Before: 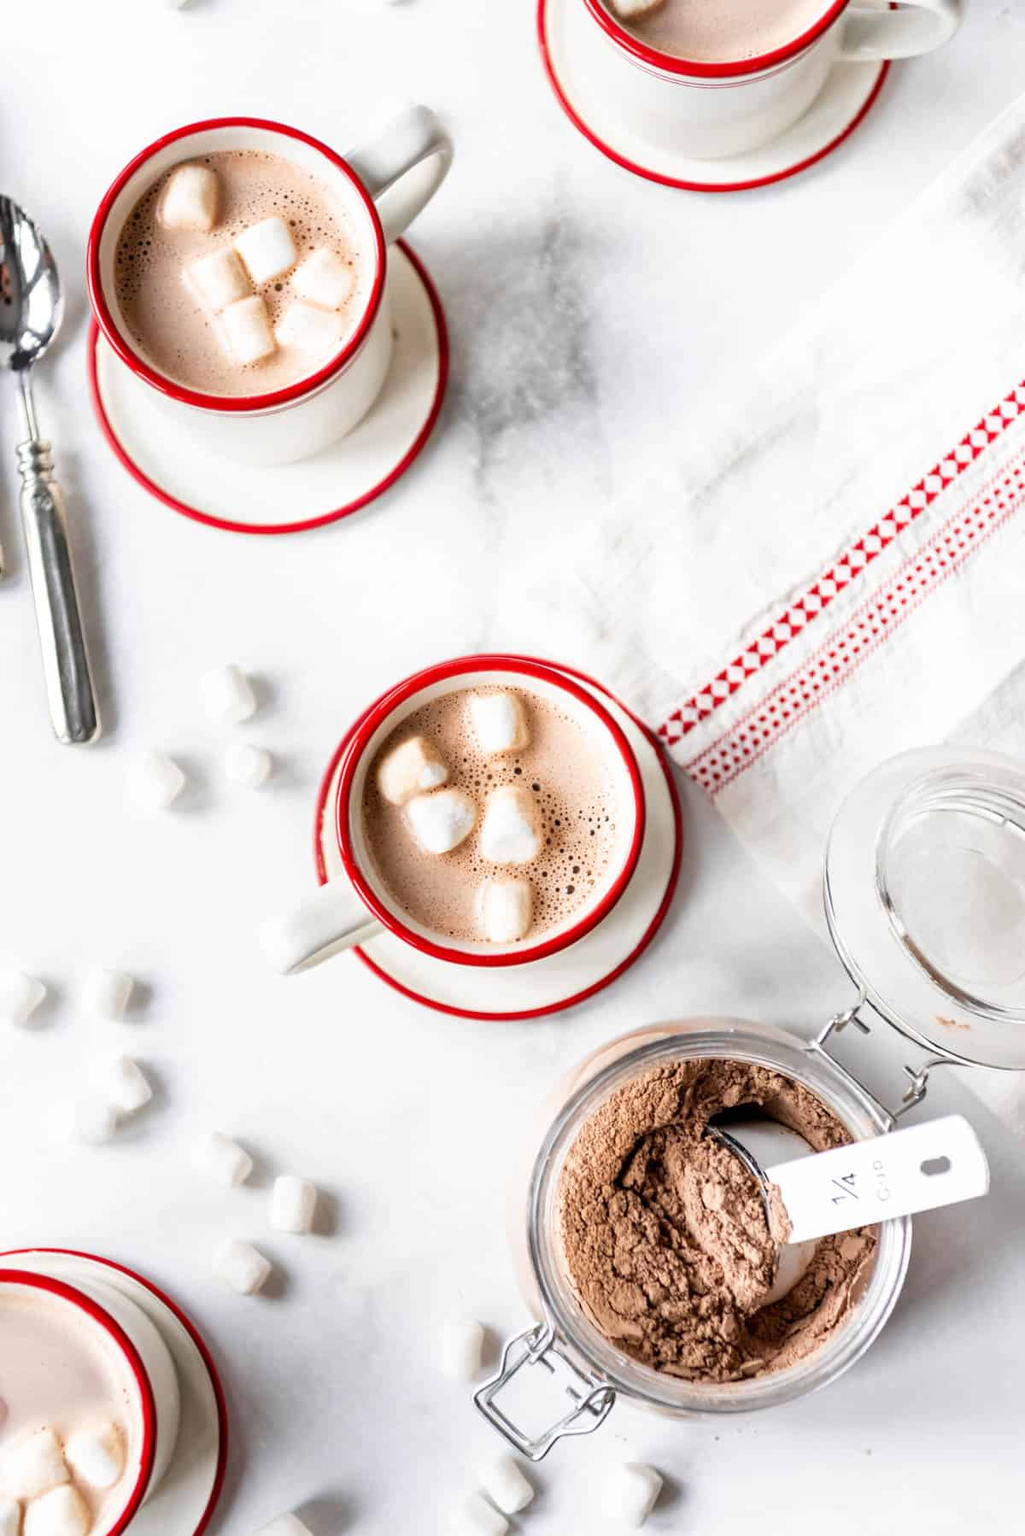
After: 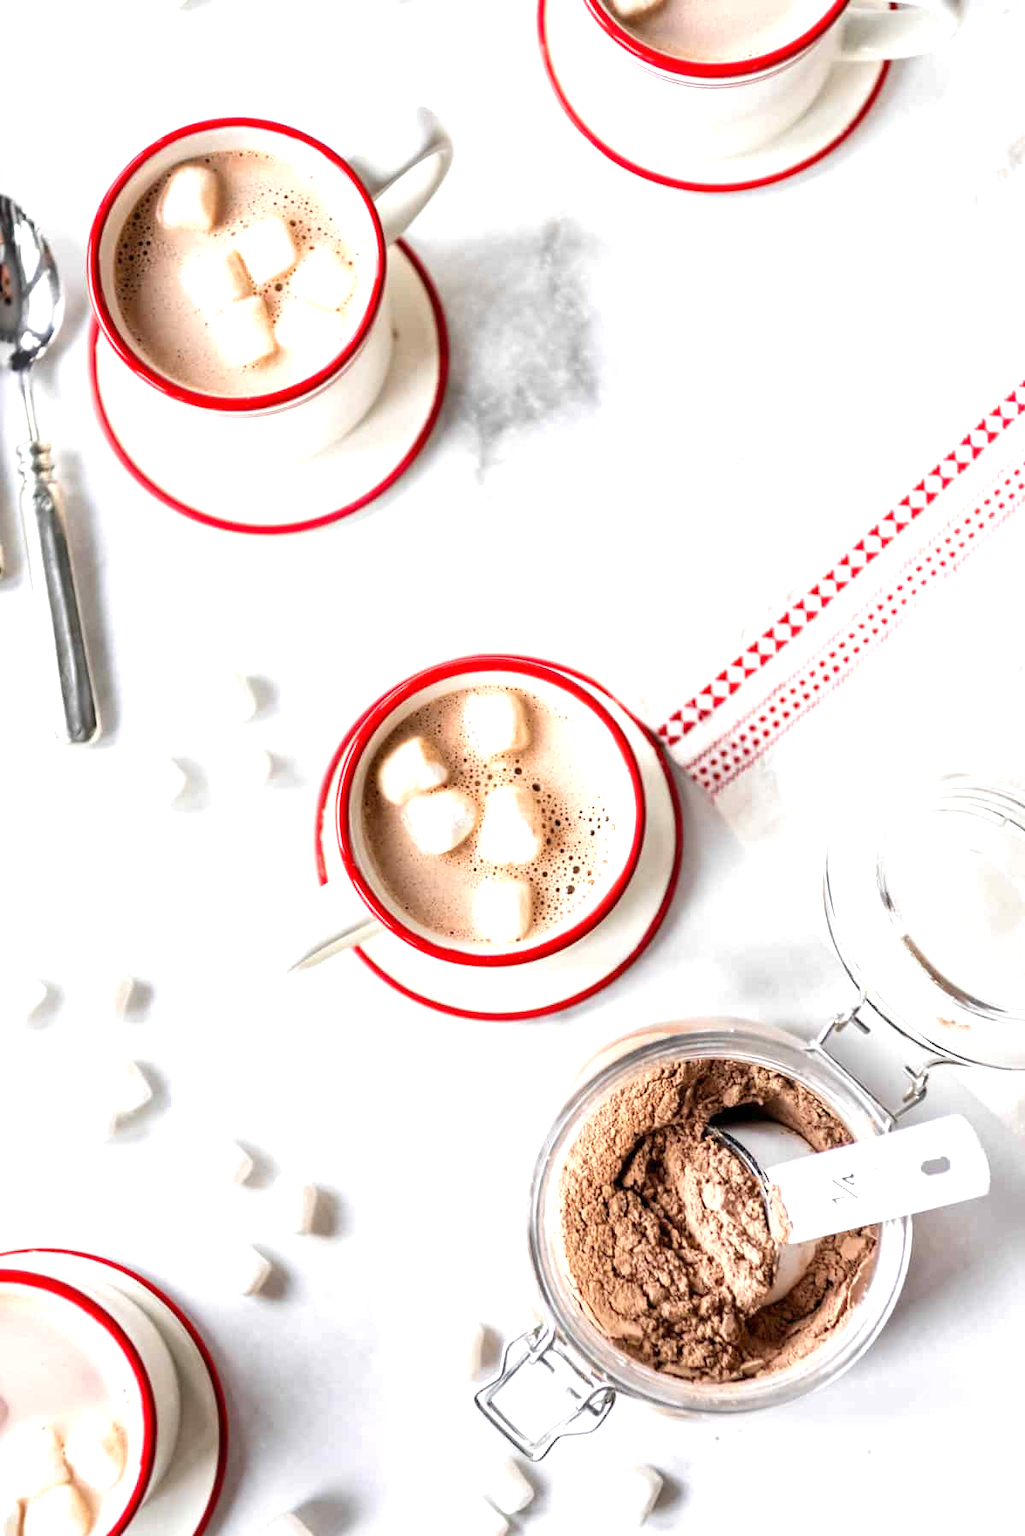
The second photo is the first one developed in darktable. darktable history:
exposure: exposure 0.551 EV, compensate highlight preservation false
